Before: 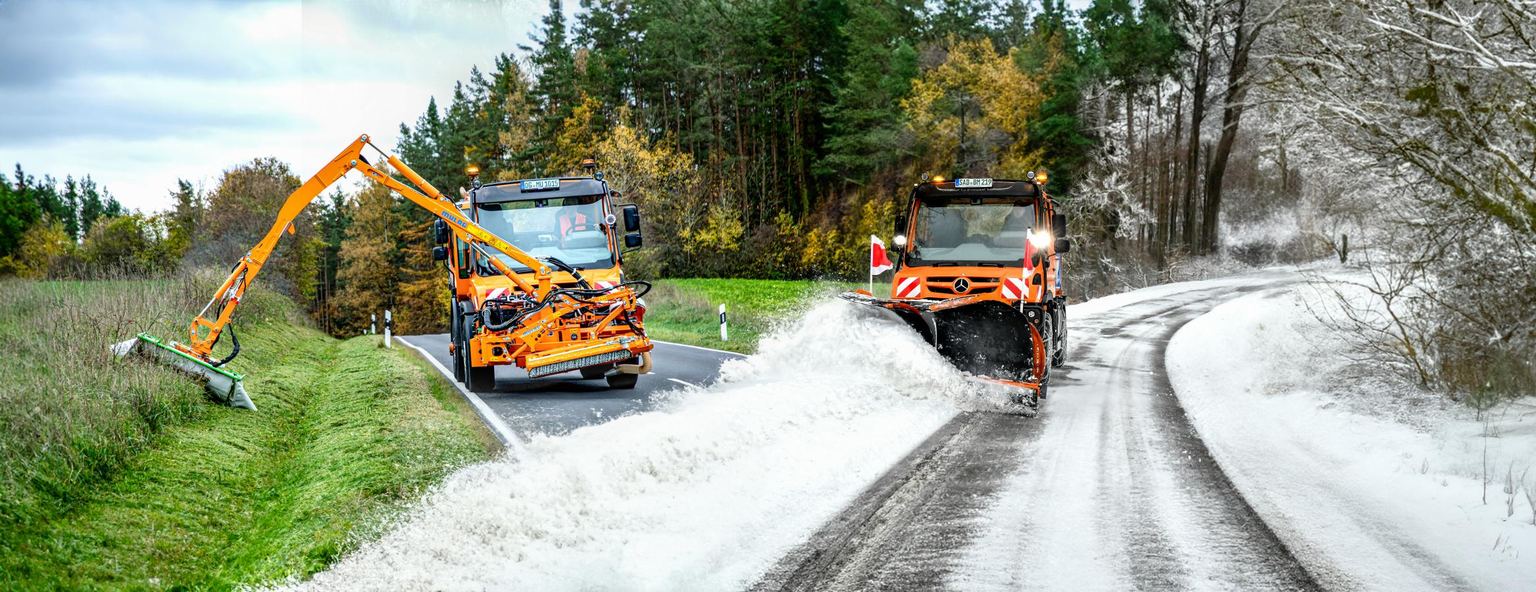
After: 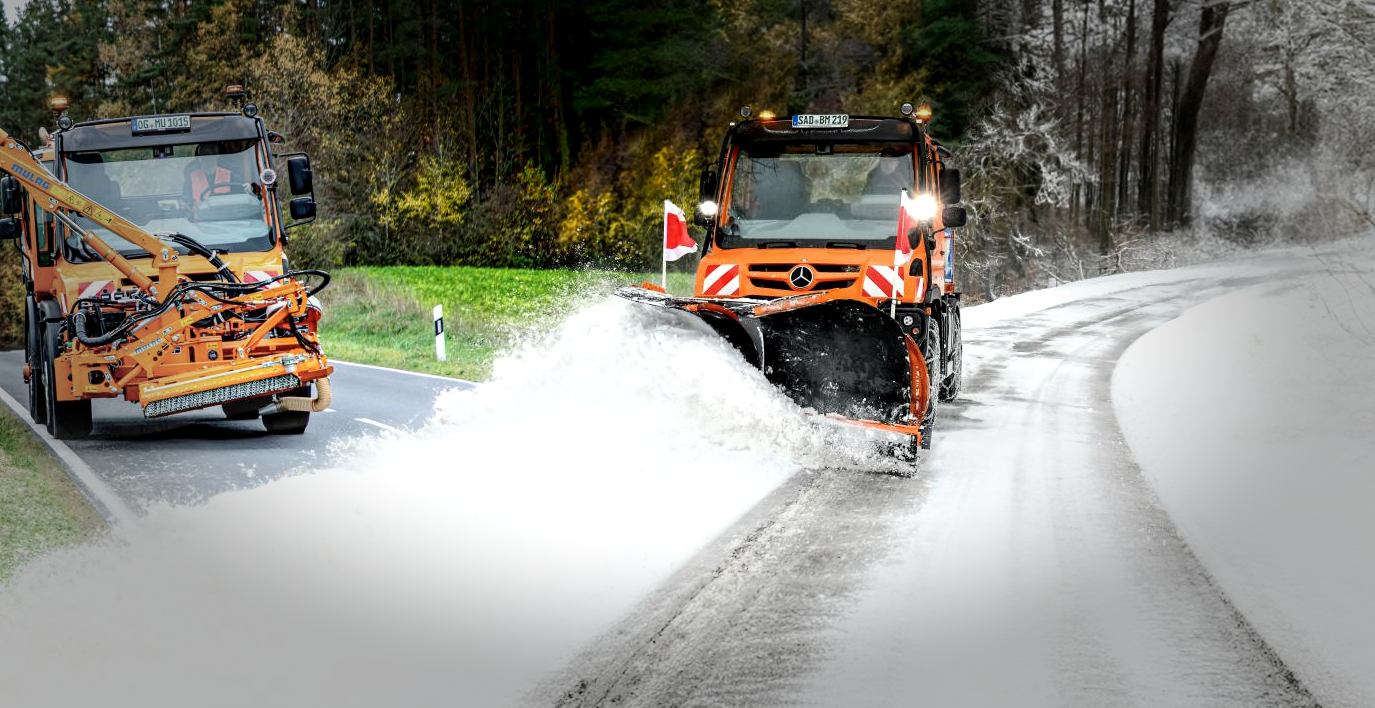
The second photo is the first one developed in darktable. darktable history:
levels: levels [0, 0.492, 0.984]
crop and rotate: left 28.299%, top 17.469%, right 12.782%, bottom 3.793%
contrast brightness saturation: saturation -0.061
vignetting: fall-off start 47.62%, brightness -0.579, saturation -0.269, automatic ratio true, width/height ratio 1.295, dithering 16-bit output
local contrast: highlights 101%, shadows 102%, detail 119%, midtone range 0.2
shadows and highlights: shadows -89.16, highlights 88.74, soften with gaussian
